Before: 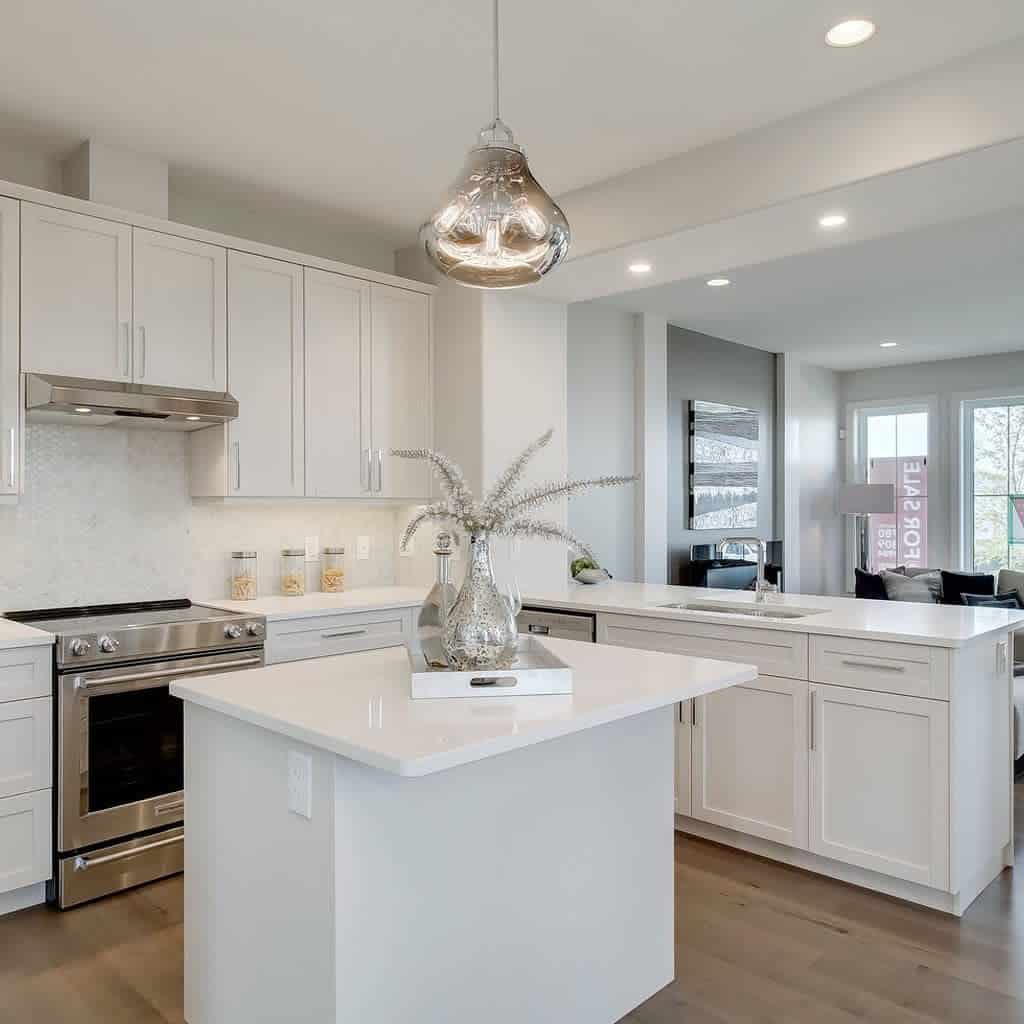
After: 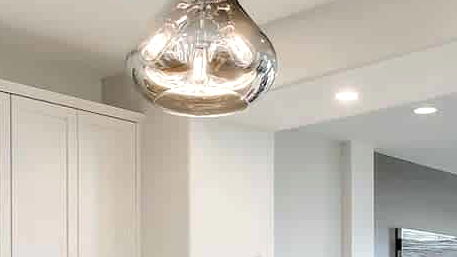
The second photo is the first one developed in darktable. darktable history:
crop: left 28.64%, top 16.832%, right 26.637%, bottom 58.055%
tone equalizer: -8 EV -0.417 EV, -7 EV -0.389 EV, -6 EV -0.333 EV, -5 EV -0.222 EV, -3 EV 0.222 EV, -2 EV 0.333 EV, -1 EV 0.389 EV, +0 EV 0.417 EV, edges refinement/feathering 500, mask exposure compensation -1.57 EV, preserve details no
